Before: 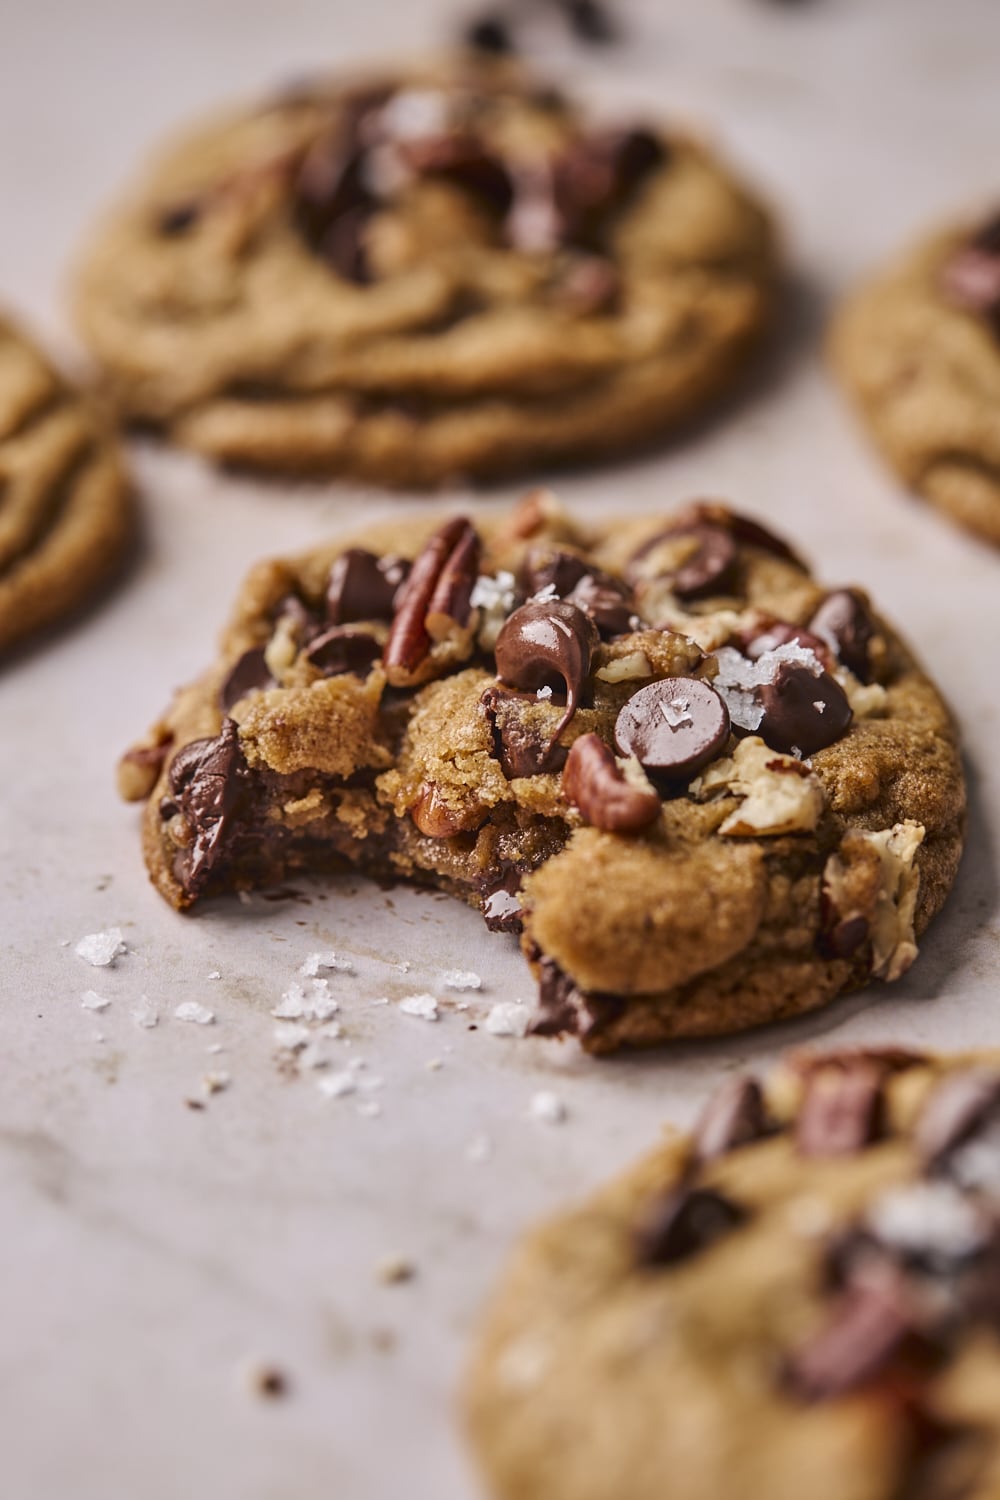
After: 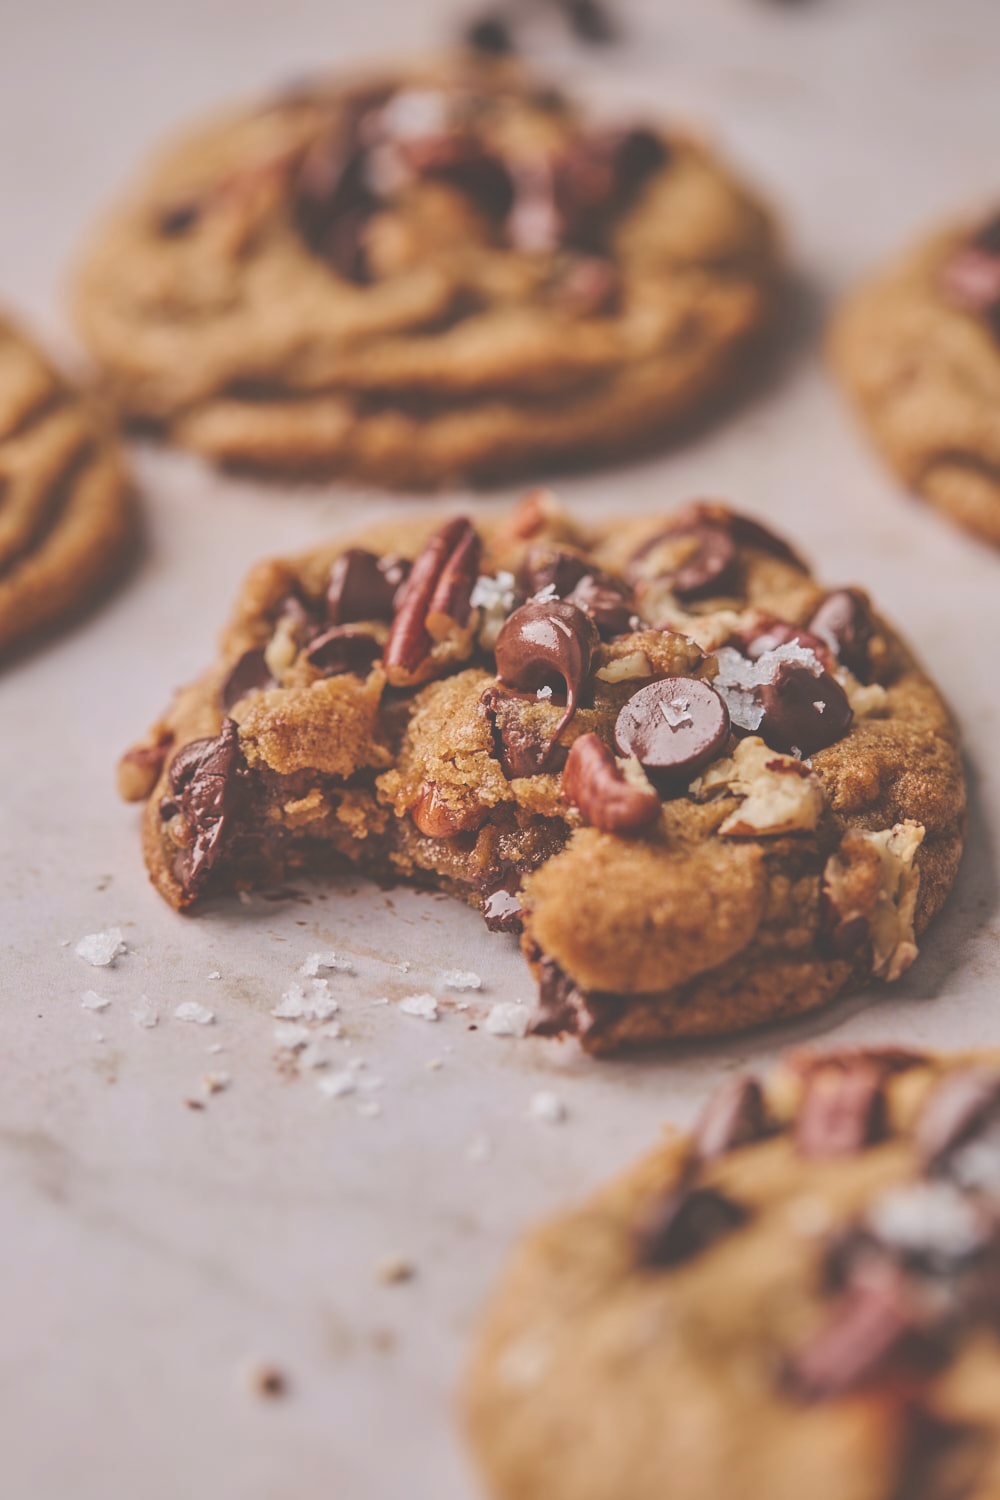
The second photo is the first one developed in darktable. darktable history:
base curve: preserve colors none
color balance rgb: perceptual saturation grading › global saturation -0.31%, global vibrance -8%, contrast -13%, saturation formula JzAzBz (2021)
exposure: black level correction -0.041, exposure 0.064 EV, compensate highlight preservation false
